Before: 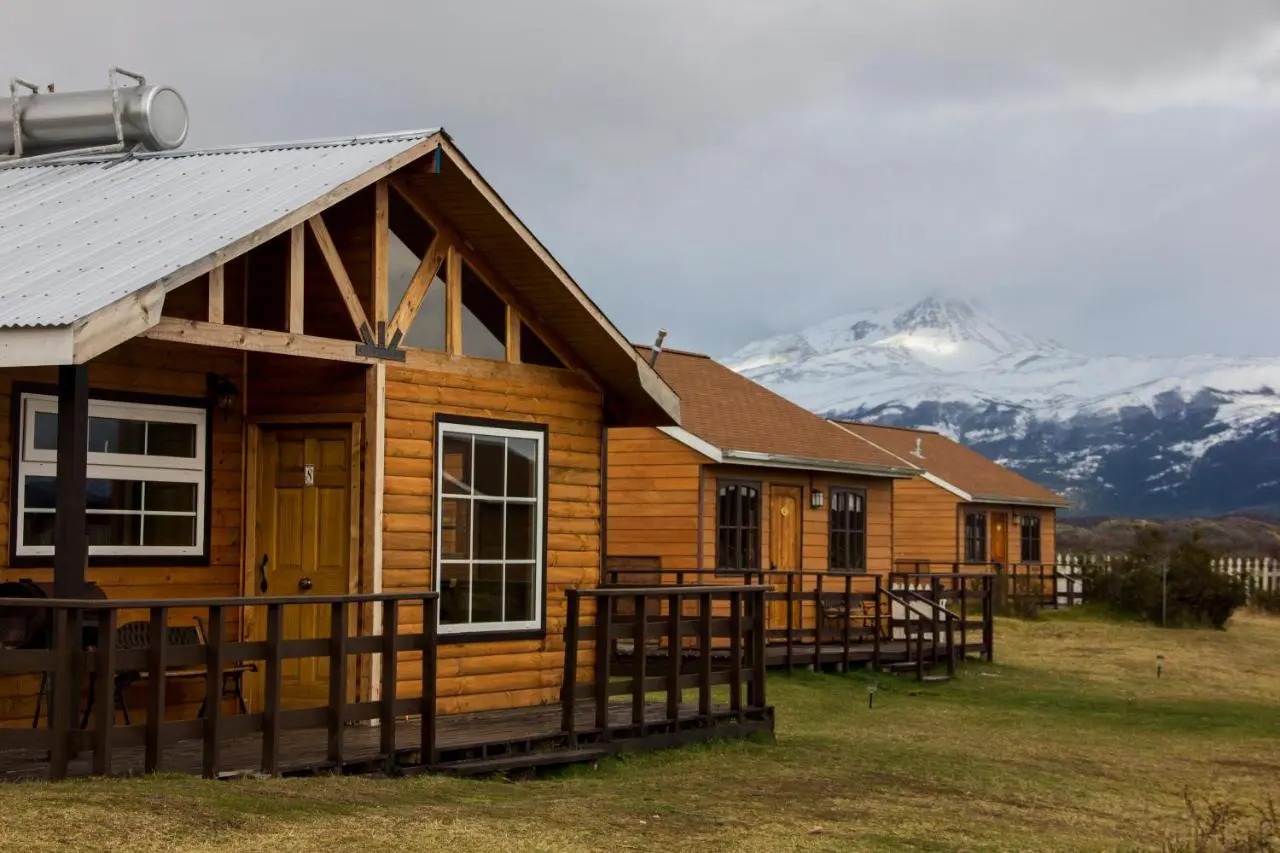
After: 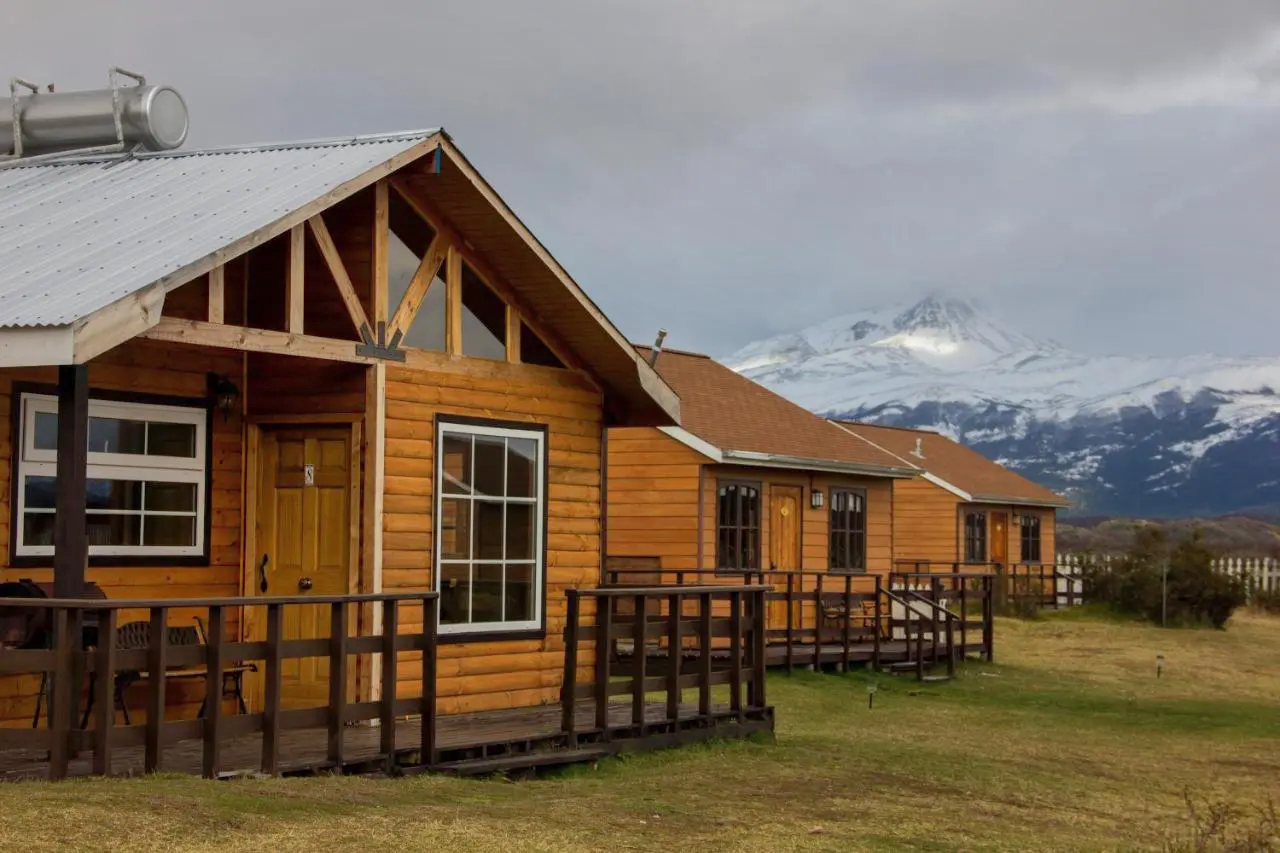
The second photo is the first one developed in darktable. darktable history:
tone equalizer: edges refinement/feathering 500, mask exposure compensation -1.57 EV, preserve details no
shadows and highlights: on, module defaults
